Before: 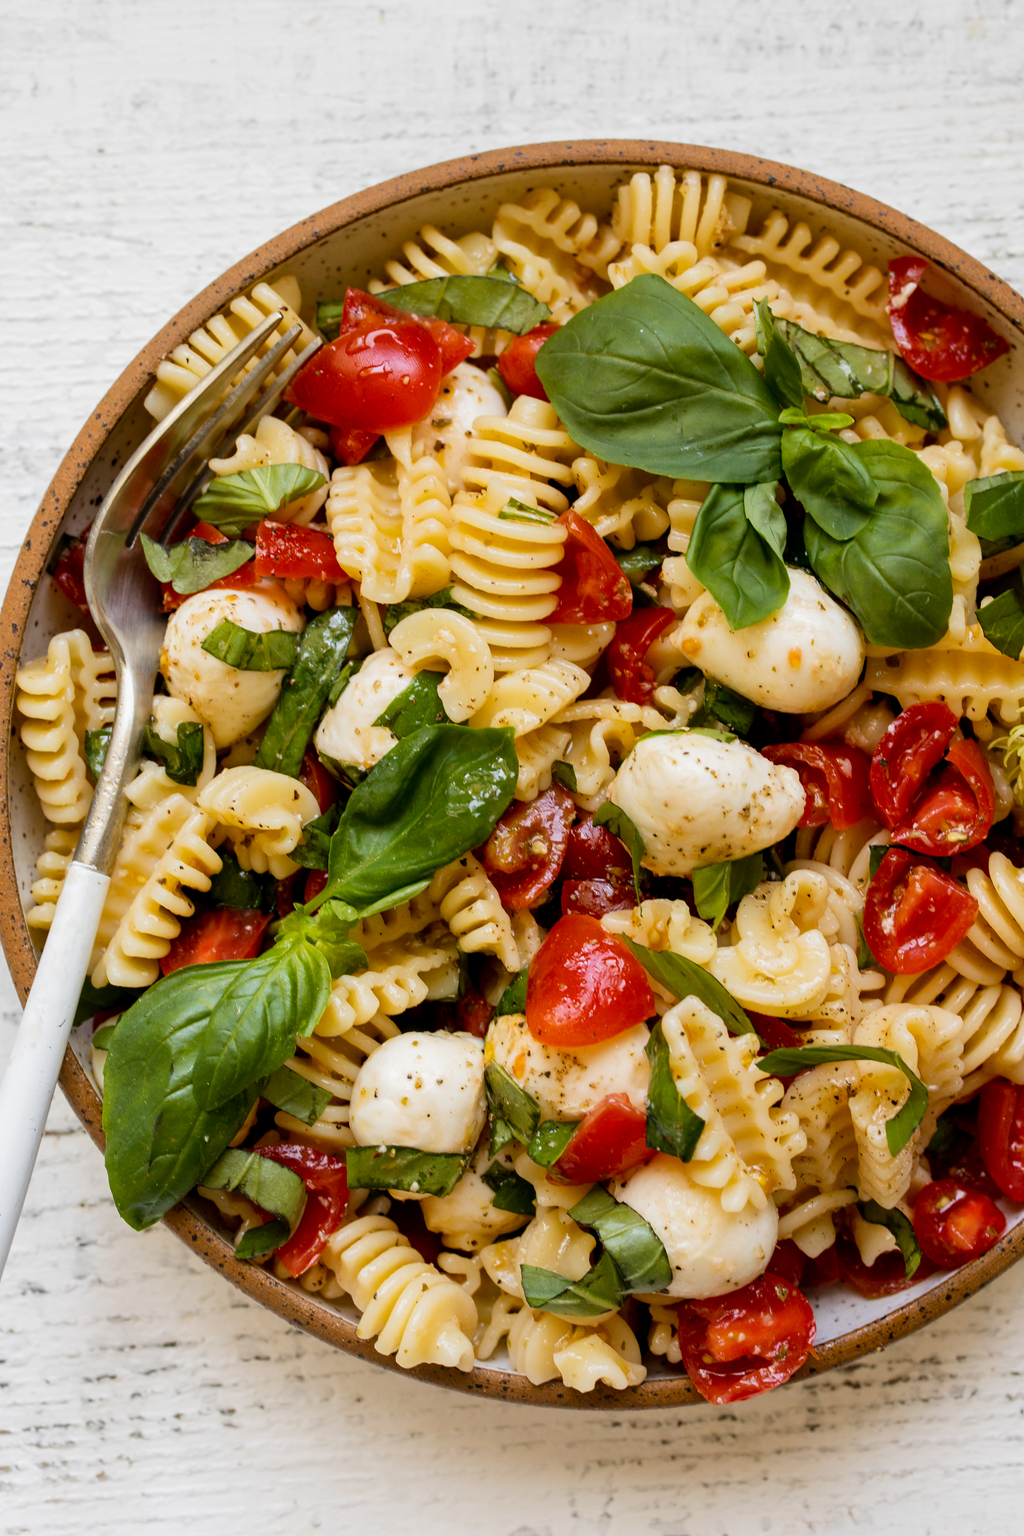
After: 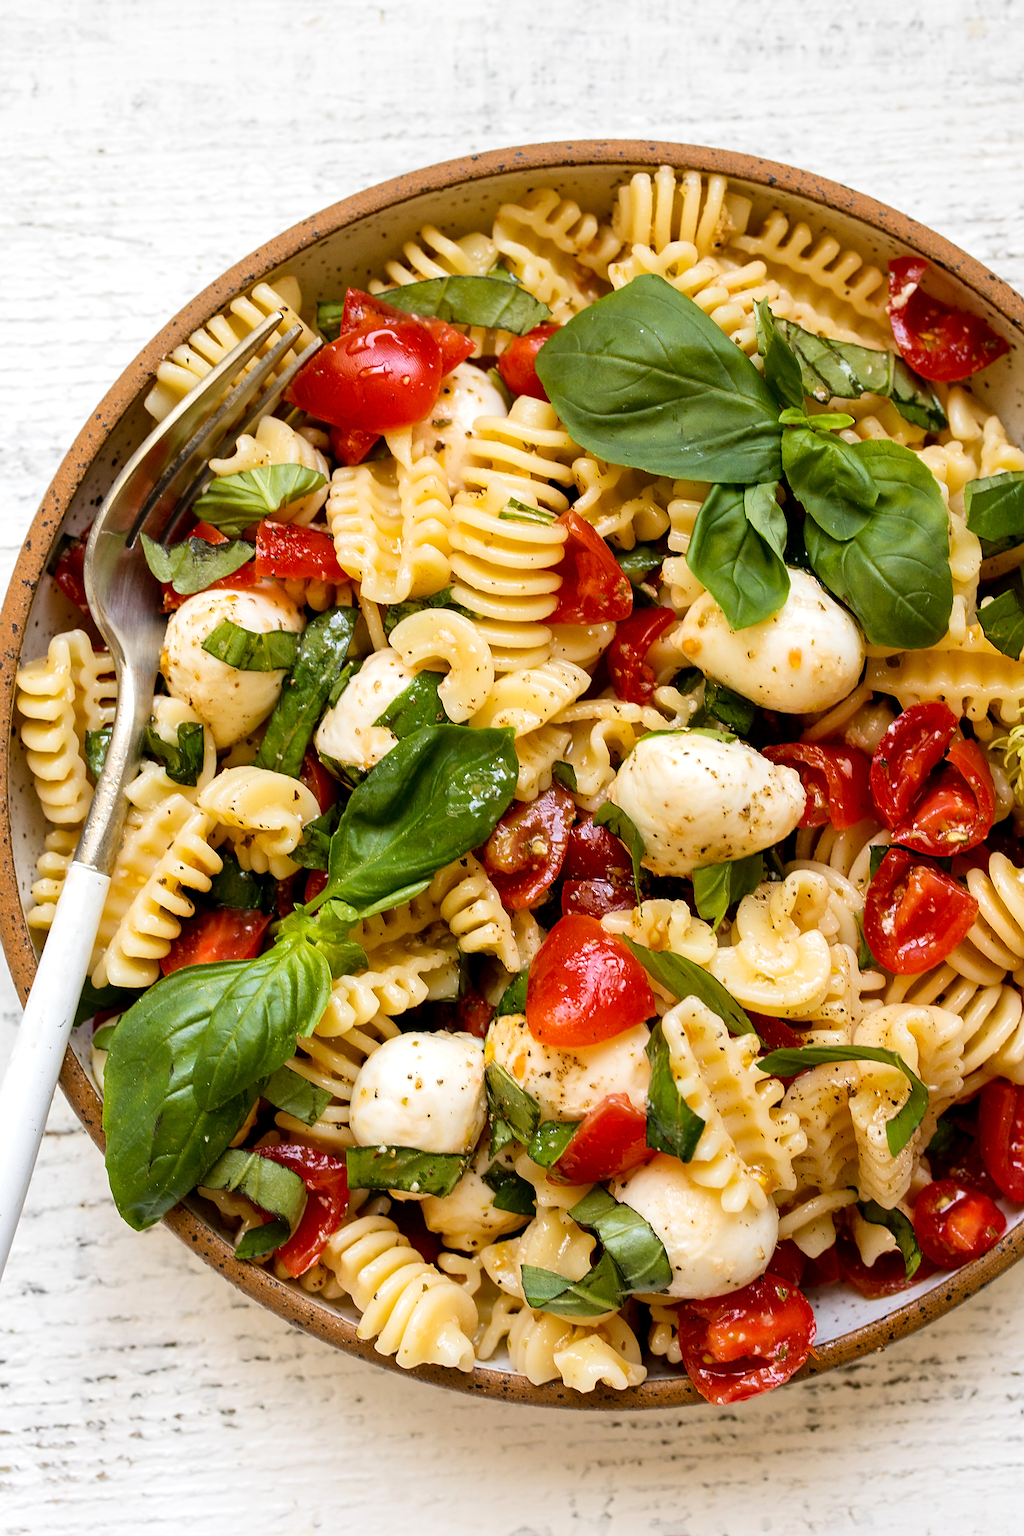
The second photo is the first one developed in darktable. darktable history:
exposure: exposure 0.296 EV, compensate highlight preservation false
sharpen: on, module defaults
